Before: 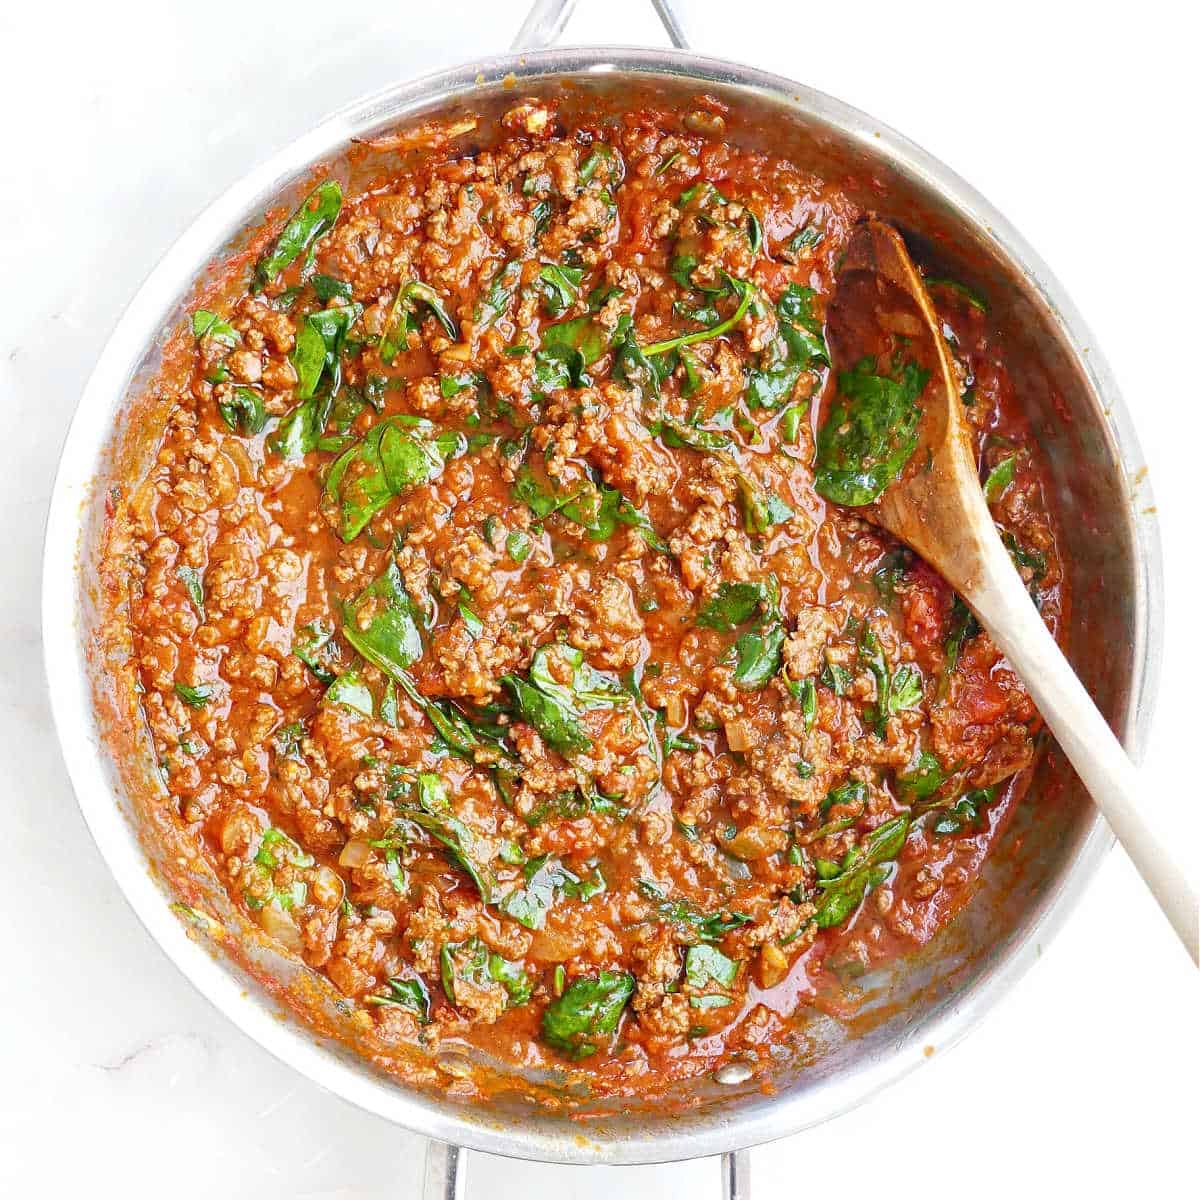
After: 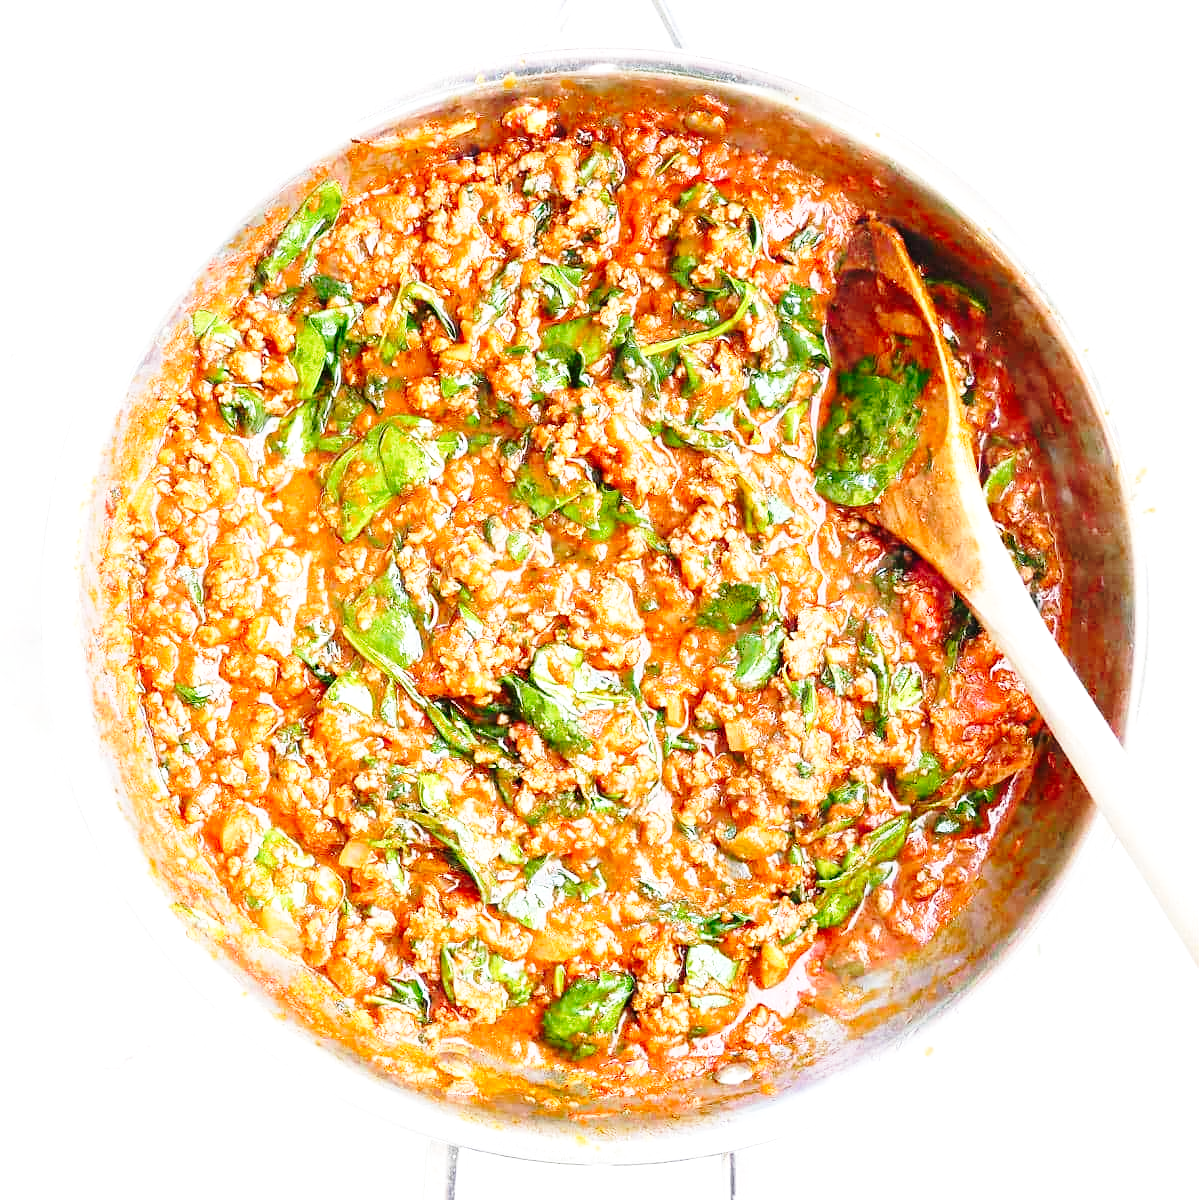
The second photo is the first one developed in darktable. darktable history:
tone equalizer: -8 EV -0.391 EV, -7 EV -0.383 EV, -6 EV -0.355 EV, -5 EV -0.226 EV, -3 EV 0.227 EV, -2 EV 0.359 EV, -1 EV 0.407 EV, +0 EV 0.402 EV
base curve: curves: ch0 [(0, 0) (0.028, 0.03) (0.121, 0.232) (0.46, 0.748) (0.859, 0.968) (1, 1)], preserve colors none
